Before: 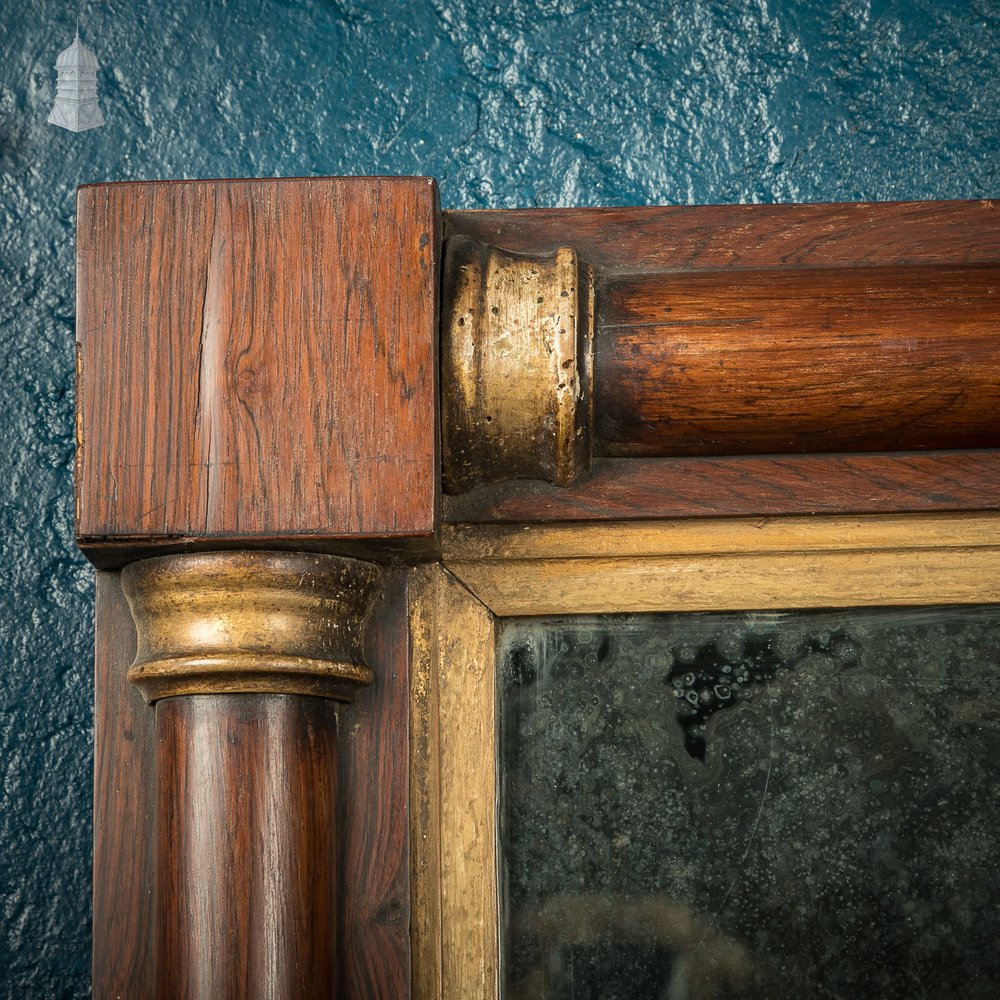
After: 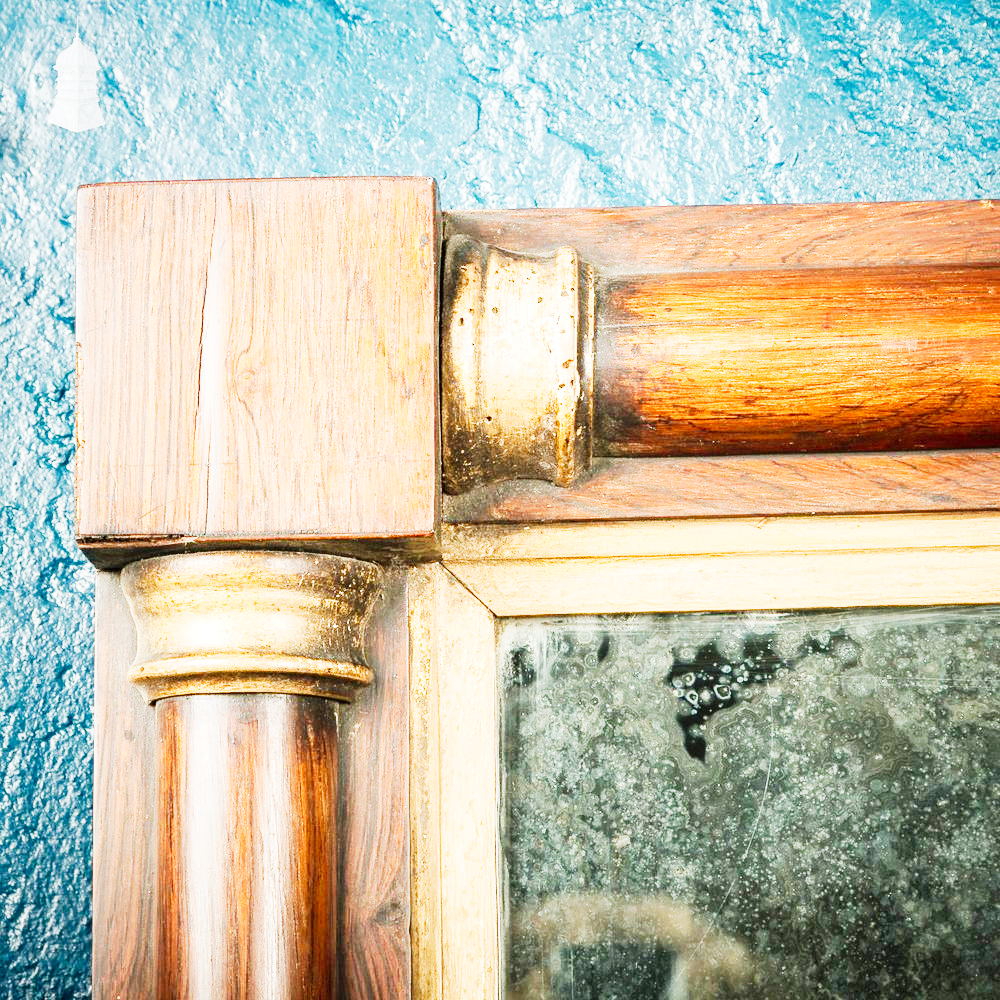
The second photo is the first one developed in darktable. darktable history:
exposure: exposure 0.605 EV, compensate highlight preservation false
tone curve: curves: ch0 [(0, 0) (0.417, 0.851) (1, 1)], preserve colors none
